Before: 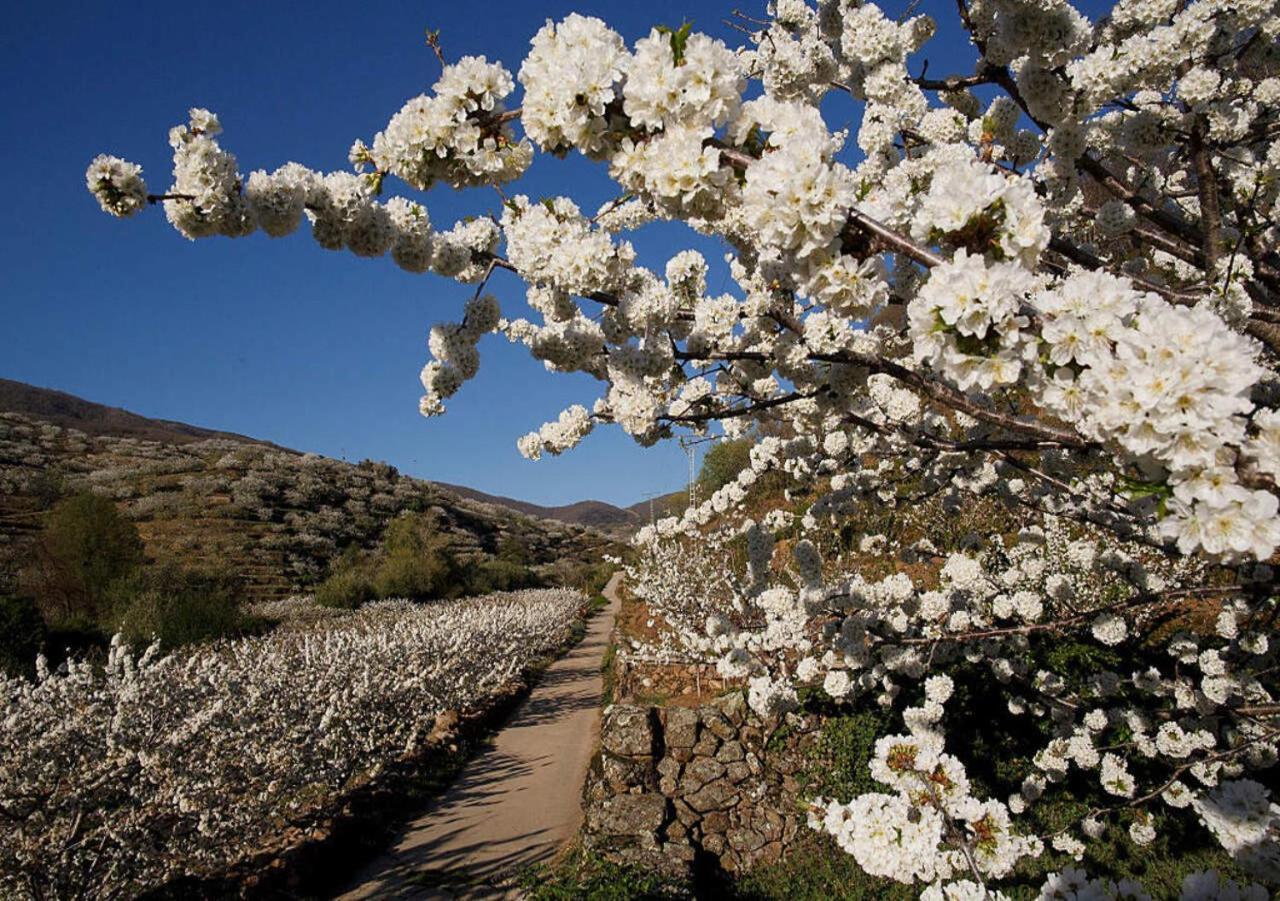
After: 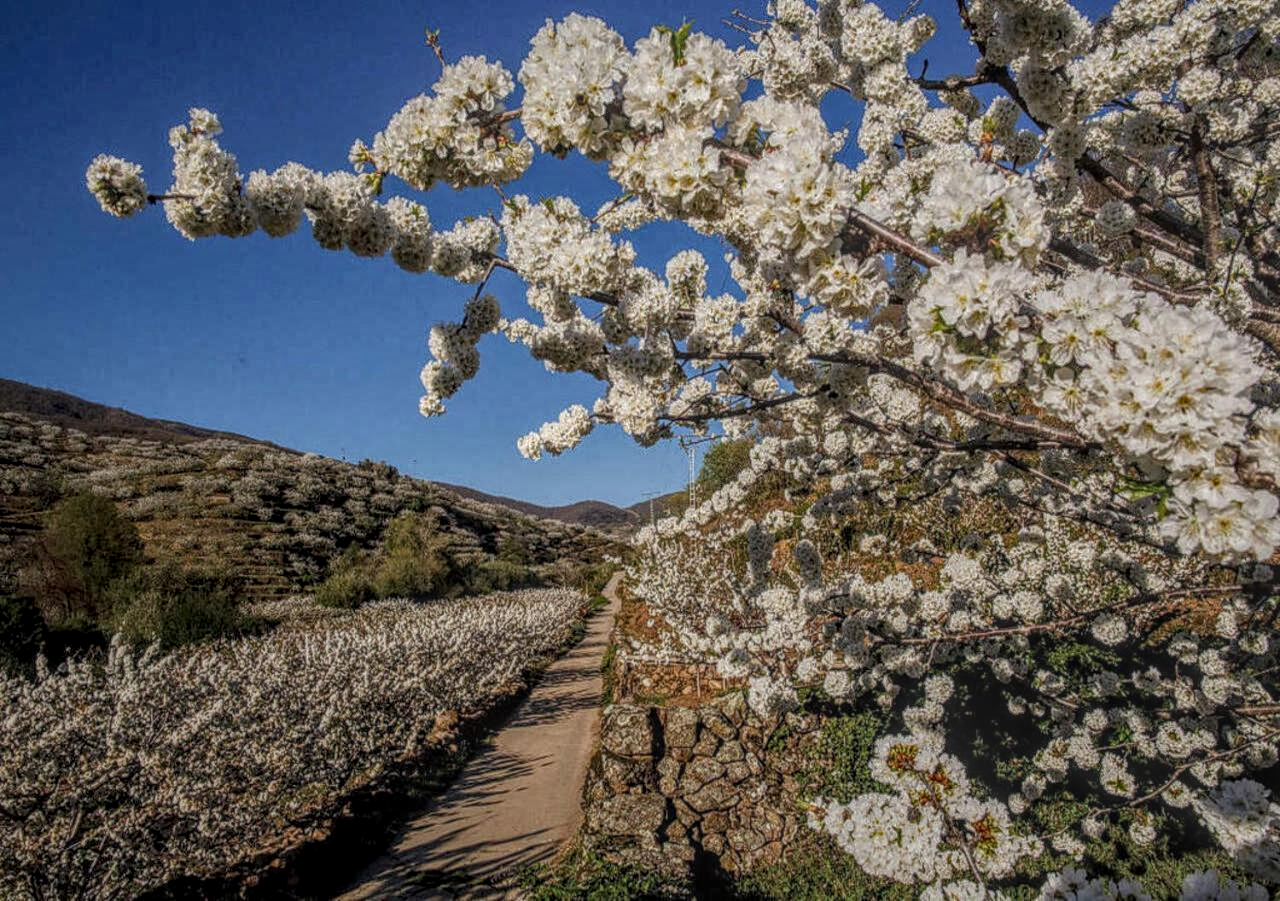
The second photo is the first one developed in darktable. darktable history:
local contrast "HDR local tone-mapping": highlights 0%, shadows 0%, detail 200%, midtone range 0.25
